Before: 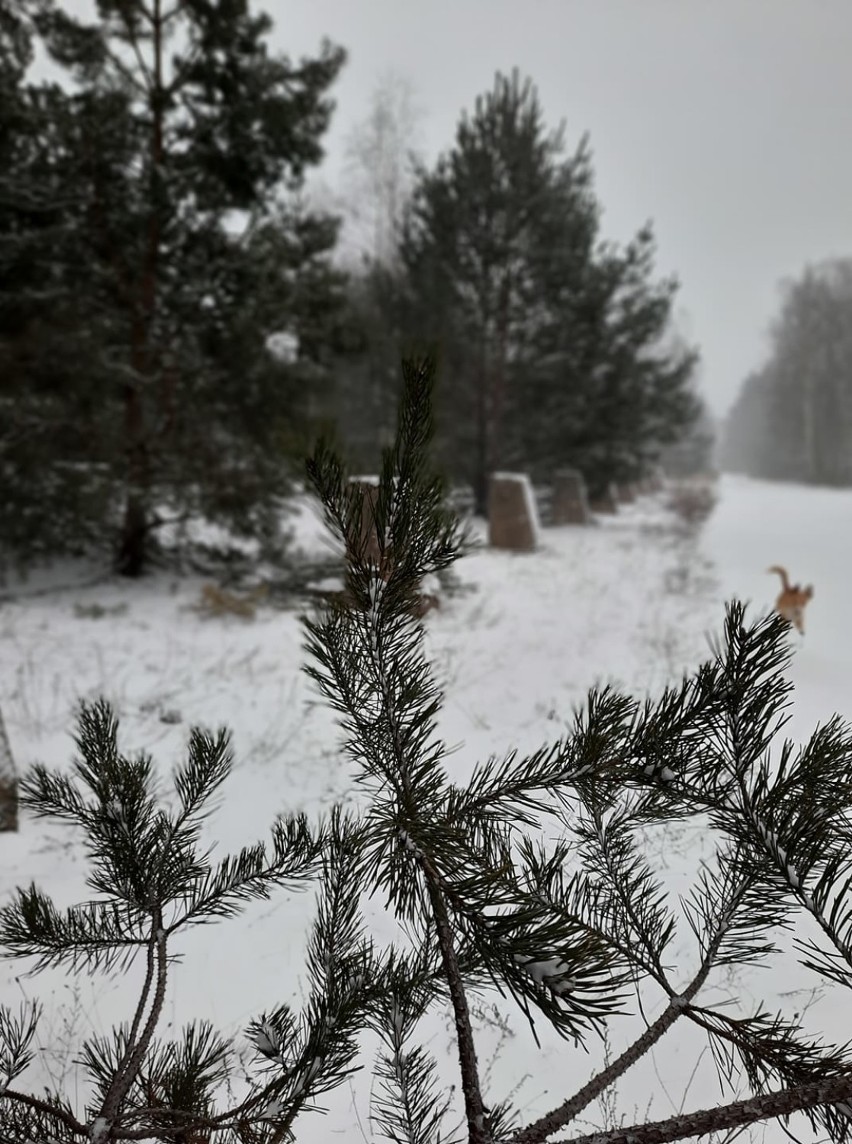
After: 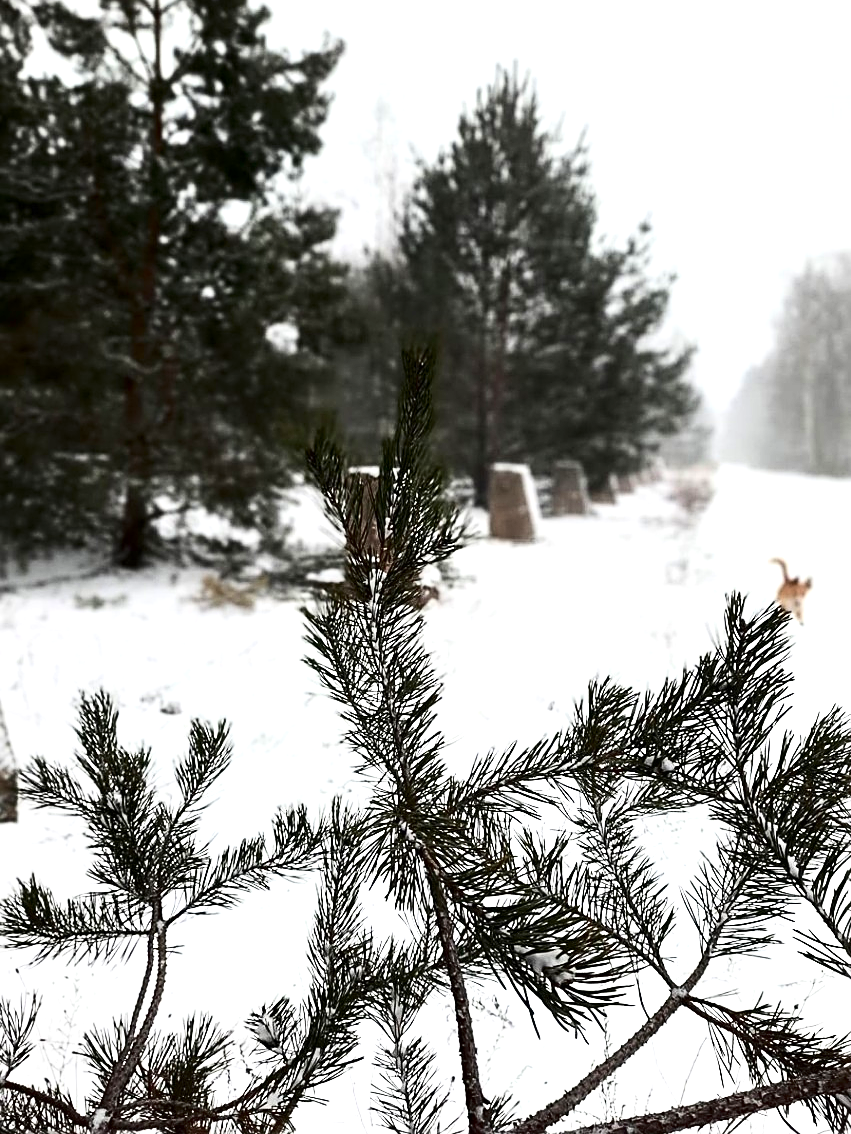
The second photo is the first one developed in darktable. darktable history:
exposure: black level correction 0, exposure 1.284 EV, compensate exposure bias true, compensate highlight preservation false
contrast brightness saturation: contrast 0.283
crop: top 0.831%, right 0.023%
sharpen: on, module defaults
